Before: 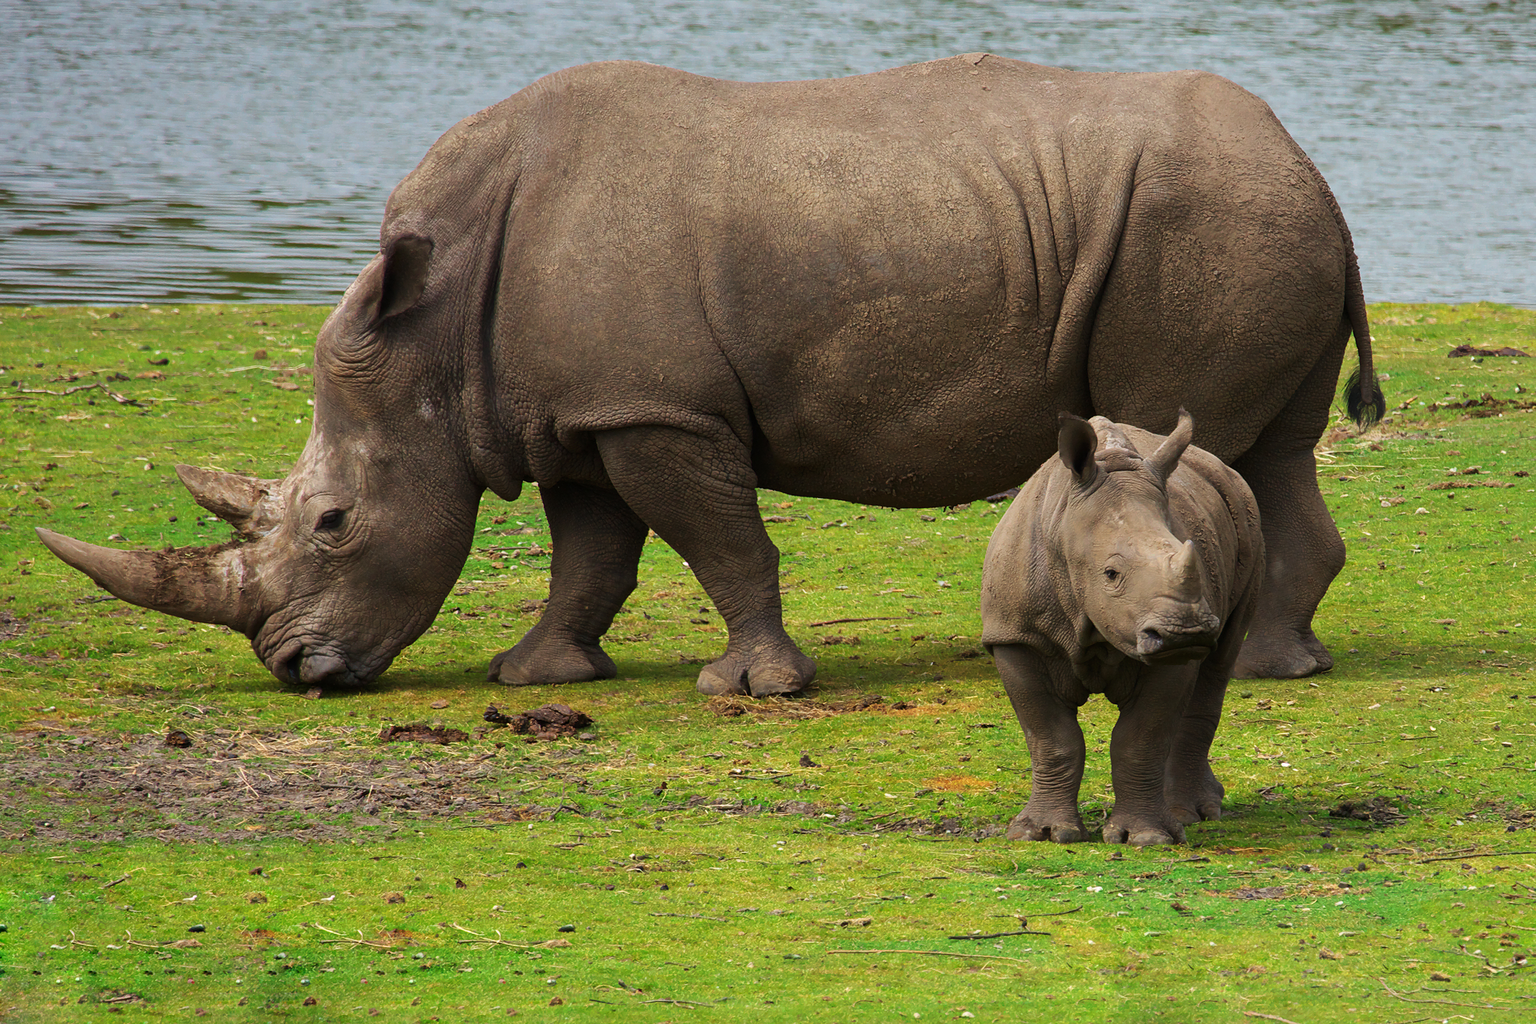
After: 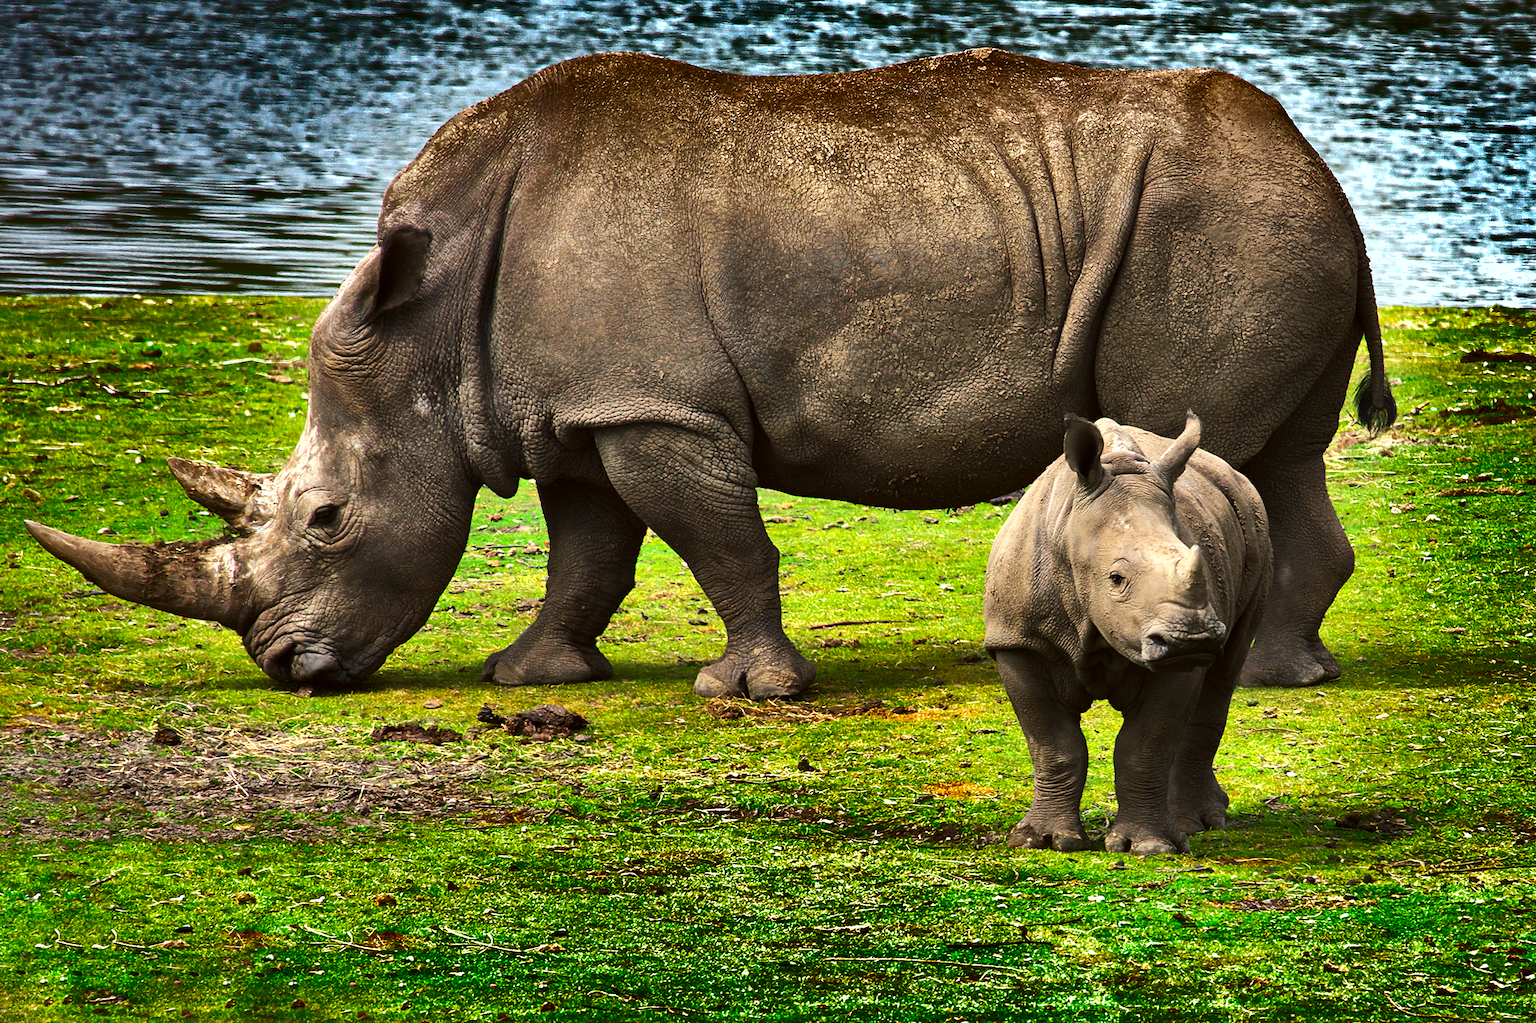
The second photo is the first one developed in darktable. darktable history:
shadows and highlights: radius 123.31, shadows 99.69, white point adjustment -3.16, highlights -99.48, soften with gaussian
exposure: exposure 0.228 EV, compensate highlight preservation false
color balance rgb: shadows lift › chroma 2.033%, shadows lift › hue 215.64°, perceptual saturation grading › global saturation 14.711%
contrast brightness saturation: contrast 0.011, saturation -0.055
tone equalizer: -8 EV -1.06 EV, -7 EV -1.03 EV, -6 EV -0.829 EV, -5 EV -0.612 EV, -3 EV 0.576 EV, -2 EV 0.86 EV, -1 EV 0.99 EV, +0 EV 1.05 EV, edges refinement/feathering 500, mask exposure compensation -1.57 EV, preserve details no
levels: black 0.076%
crop and rotate: angle -0.598°
color correction: highlights a* -2.9, highlights b* -2, shadows a* 2.57, shadows b* 2.95
